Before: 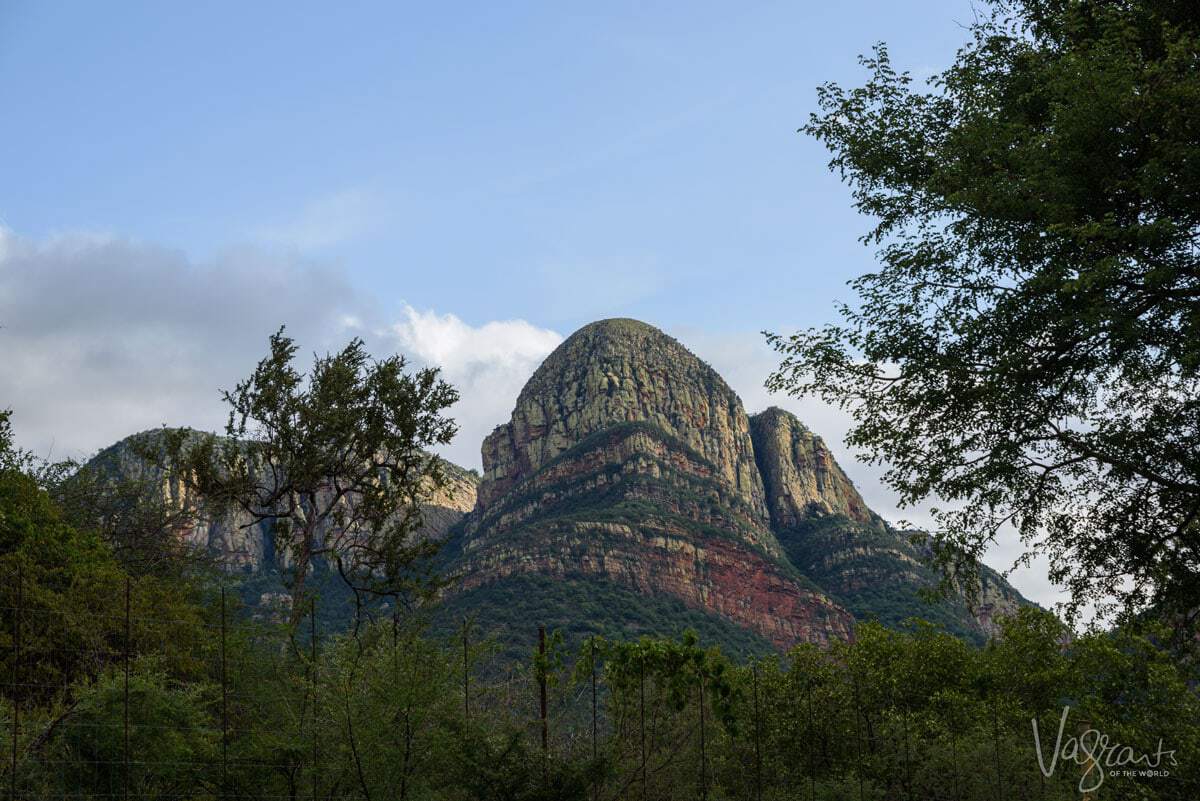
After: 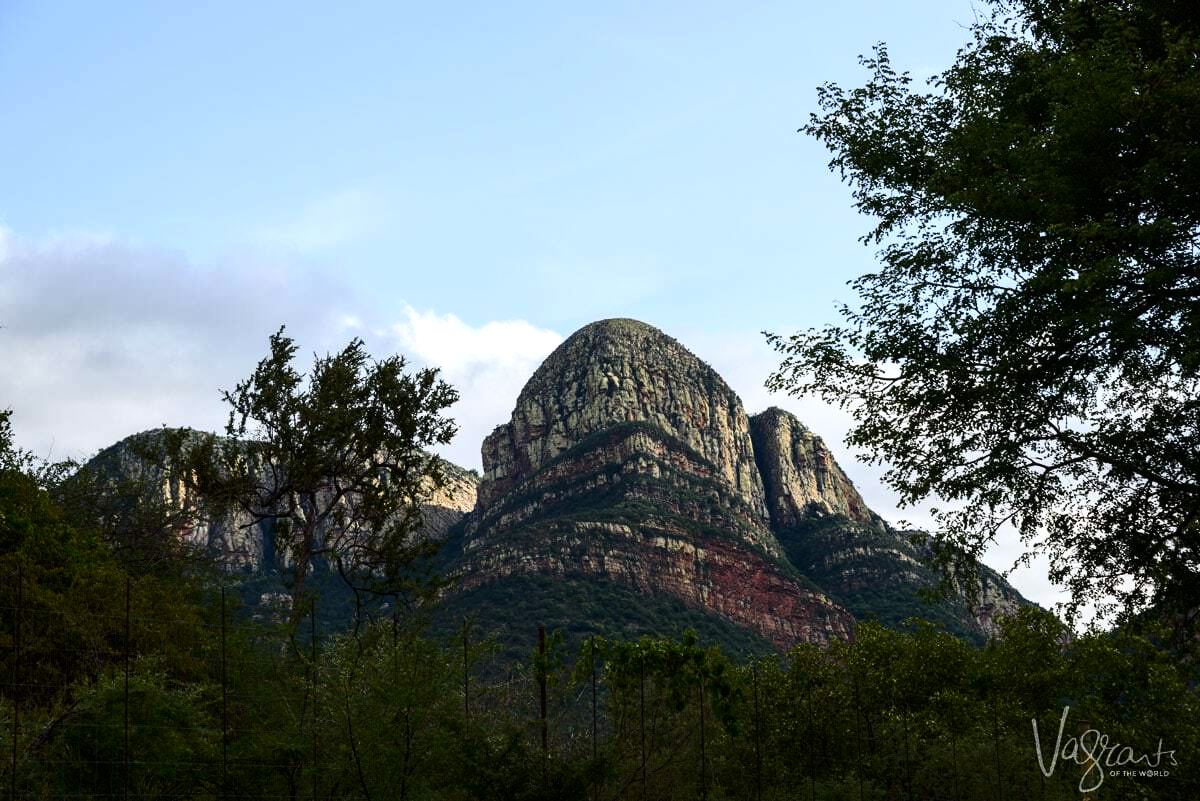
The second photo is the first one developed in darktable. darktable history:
contrast brightness saturation: contrast 0.22
tone equalizer: -8 EV -0.417 EV, -7 EV -0.389 EV, -6 EV -0.333 EV, -5 EV -0.222 EV, -3 EV 0.222 EV, -2 EV 0.333 EV, -1 EV 0.389 EV, +0 EV 0.417 EV, edges refinement/feathering 500, mask exposure compensation -1.57 EV, preserve details no
